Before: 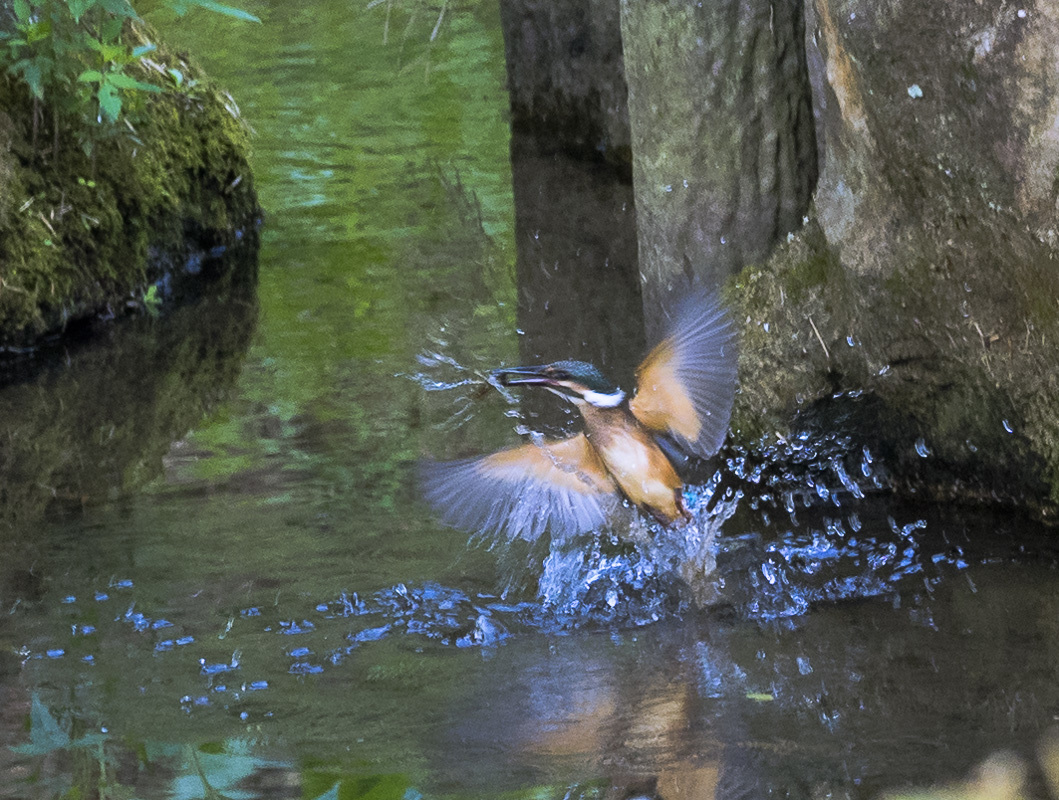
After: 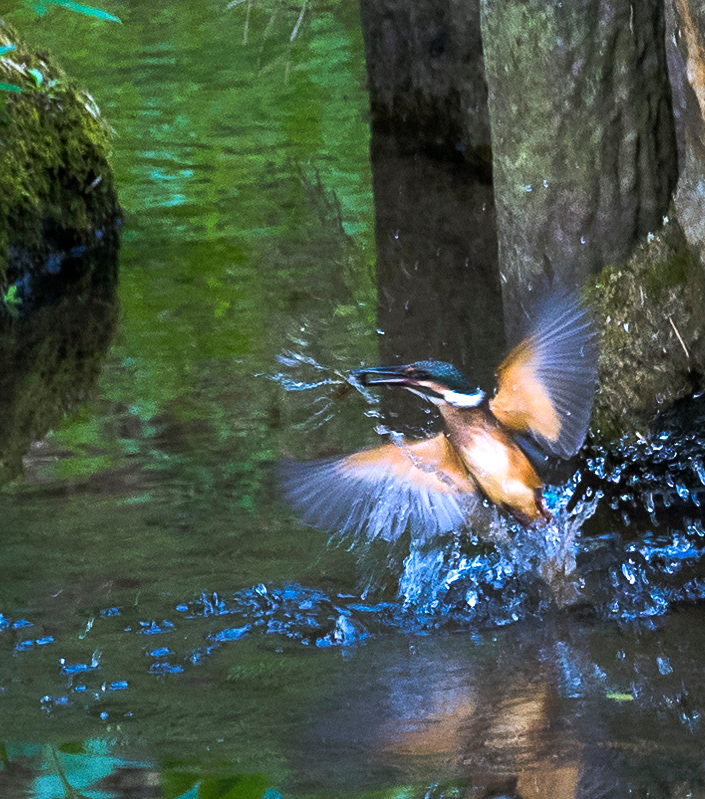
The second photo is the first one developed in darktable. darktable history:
color balance rgb: perceptual brilliance grading › highlights 14.29%, perceptual brilliance grading › mid-tones -5.92%, perceptual brilliance grading › shadows -26.83%, global vibrance 31.18%
crop and rotate: left 13.342%, right 19.991%
